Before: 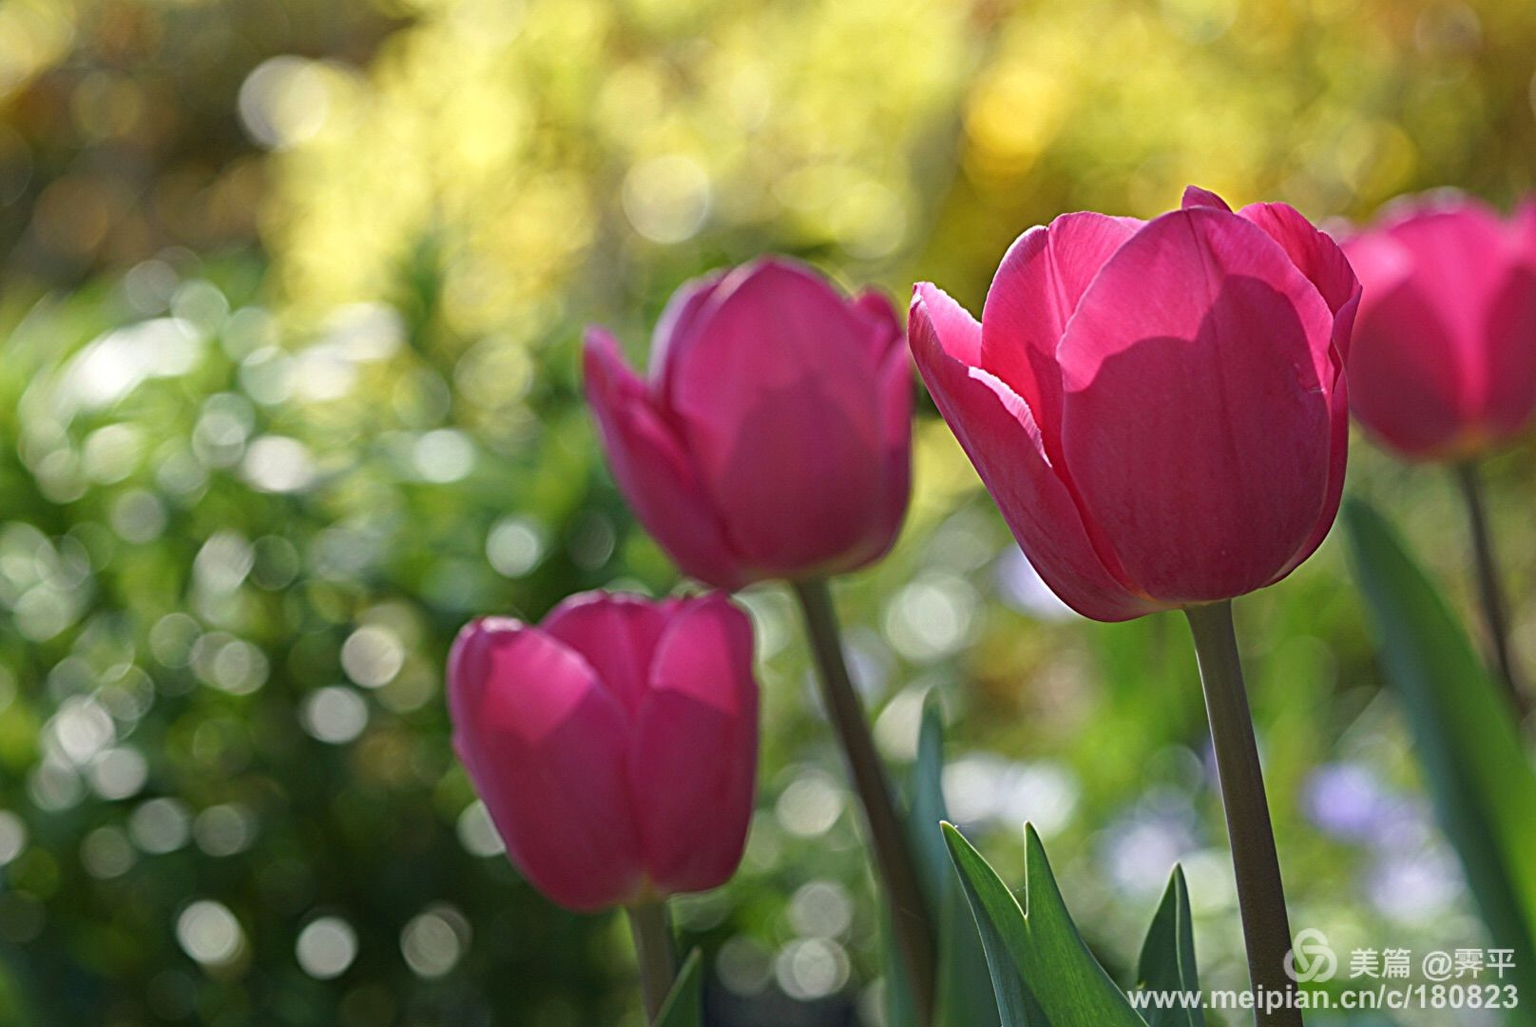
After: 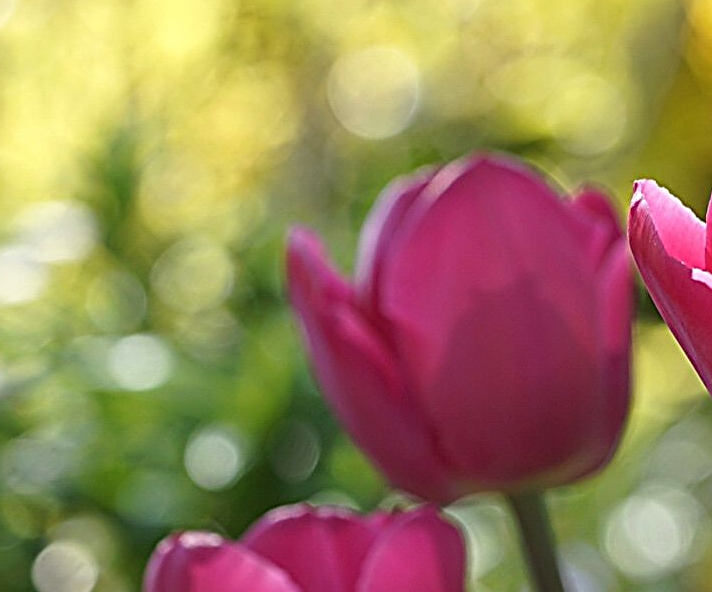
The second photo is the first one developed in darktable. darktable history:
sharpen: on, module defaults
crop: left 20.248%, top 10.86%, right 35.675%, bottom 34.321%
